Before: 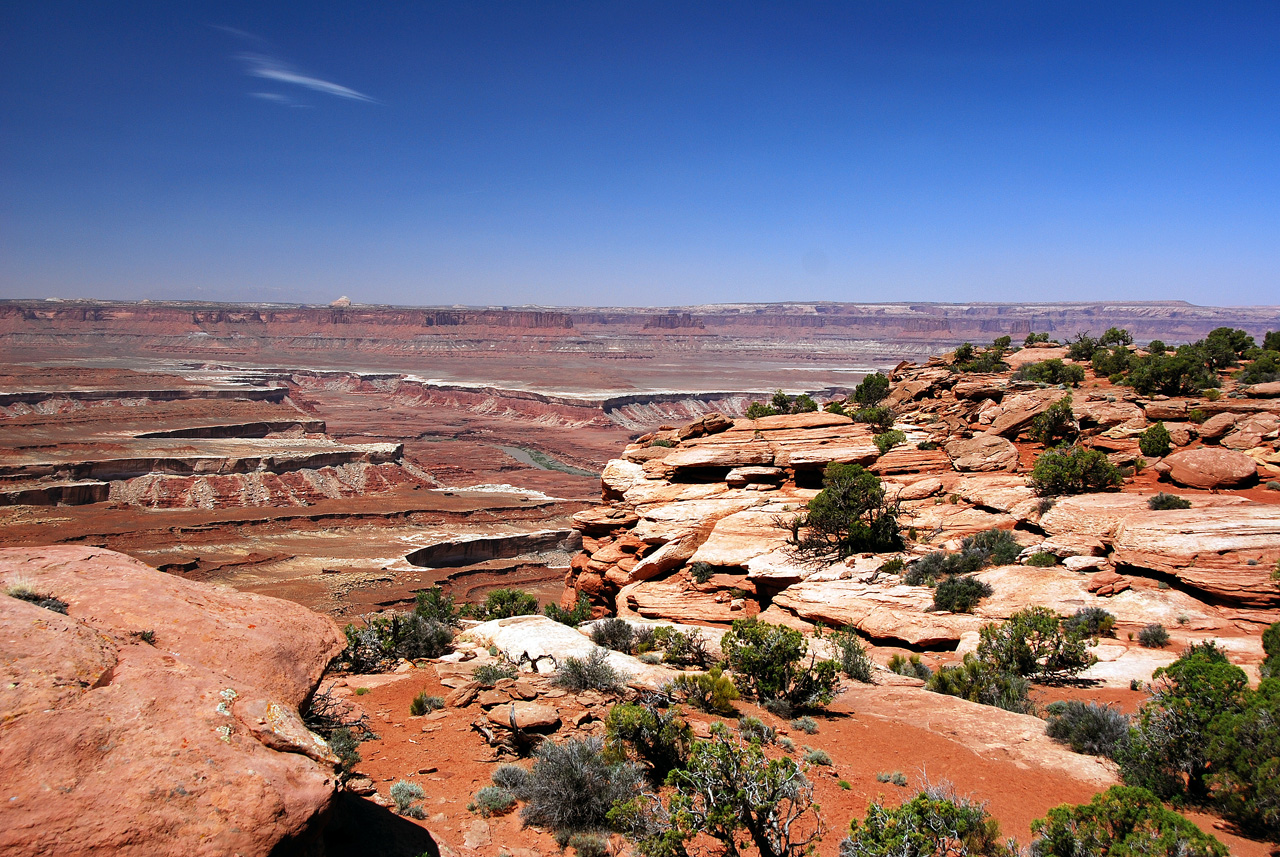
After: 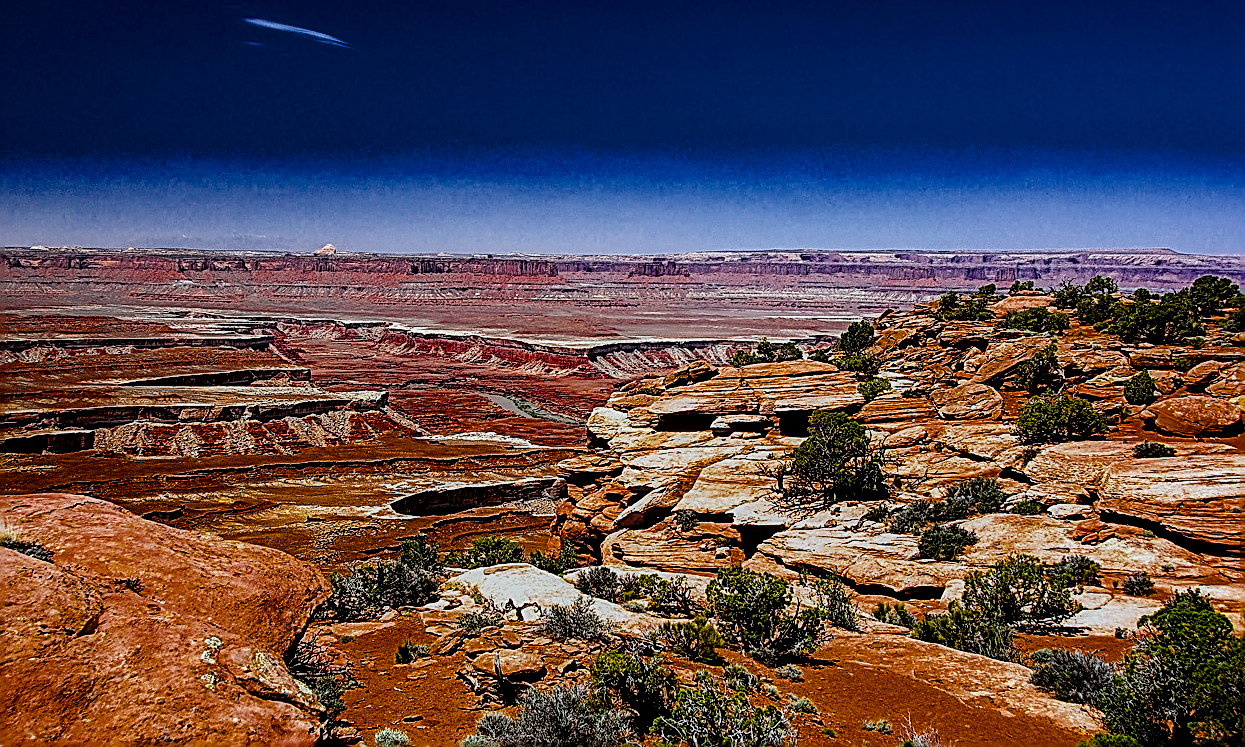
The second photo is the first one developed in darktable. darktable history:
exposure: black level correction 0, exposure 0.899 EV, compensate highlight preservation false
color correction: highlights a* -2.89, highlights b* -2.23, shadows a* 2.21, shadows b* 2.72
local contrast: highlights 65%, shadows 53%, detail 169%, midtone range 0.52
filmic rgb: black relative exposure -7.29 EV, white relative exposure 5.09 EV, hardness 3.2, color science v4 (2020)
tone curve: curves: ch0 [(0, 0) (0.003, 0.003) (0.011, 0.011) (0.025, 0.025) (0.044, 0.045) (0.069, 0.07) (0.1, 0.101) (0.136, 0.138) (0.177, 0.18) (0.224, 0.228) (0.277, 0.281) (0.335, 0.34) (0.399, 0.405) (0.468, 0.475) (0.543, 0.551) (0.623, 0.633) (0.709, 0.72) (0.801, 0.813) (0.898, 0.907) (1, 1)], preserve colors none
color balance rgb: perceptual saturation grading › global saturation 35.329%, perceptual brilliance grading › global brilliance -48.06%, global vibrance 16.339%, saturation formula JzAzBz (2021)
sharpen: amount 1.997
crop: left 1.241%, top 6.147%, right 1.422%, bottom 6.64%
